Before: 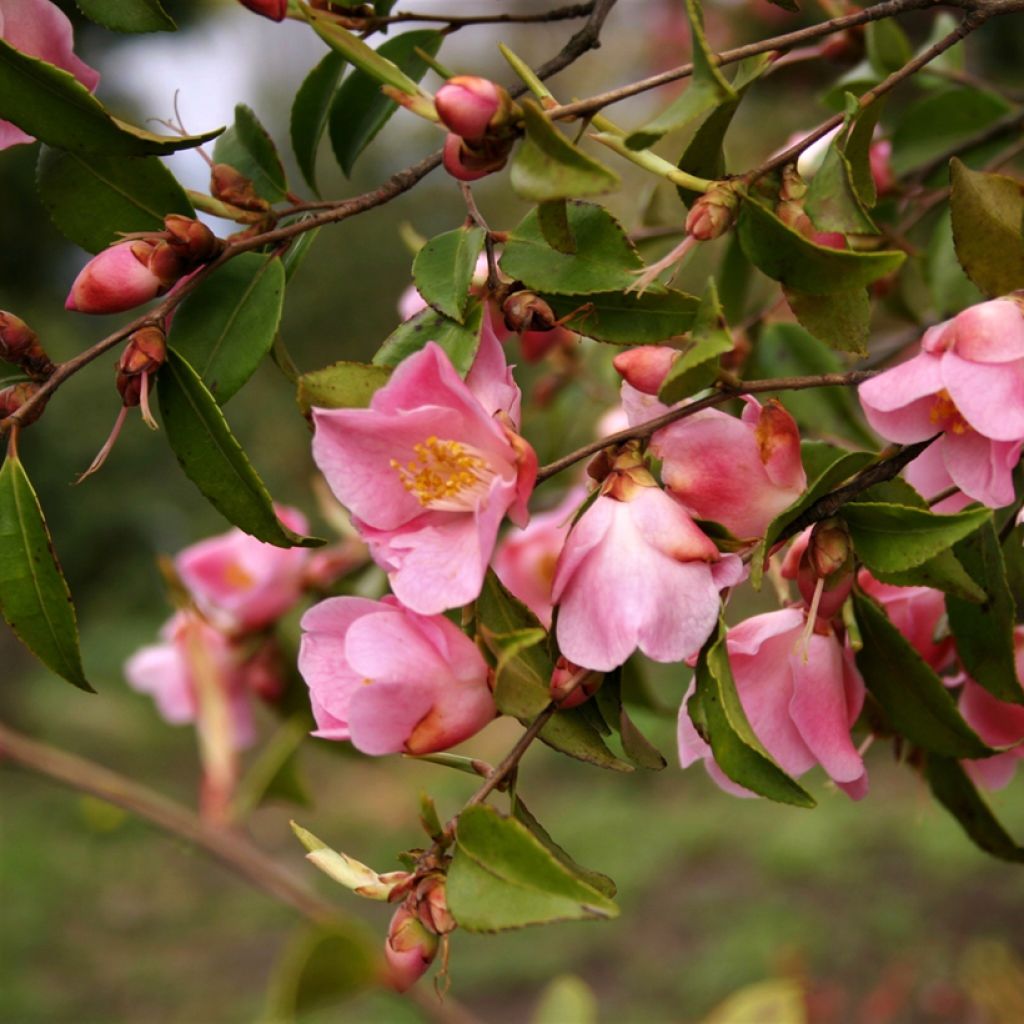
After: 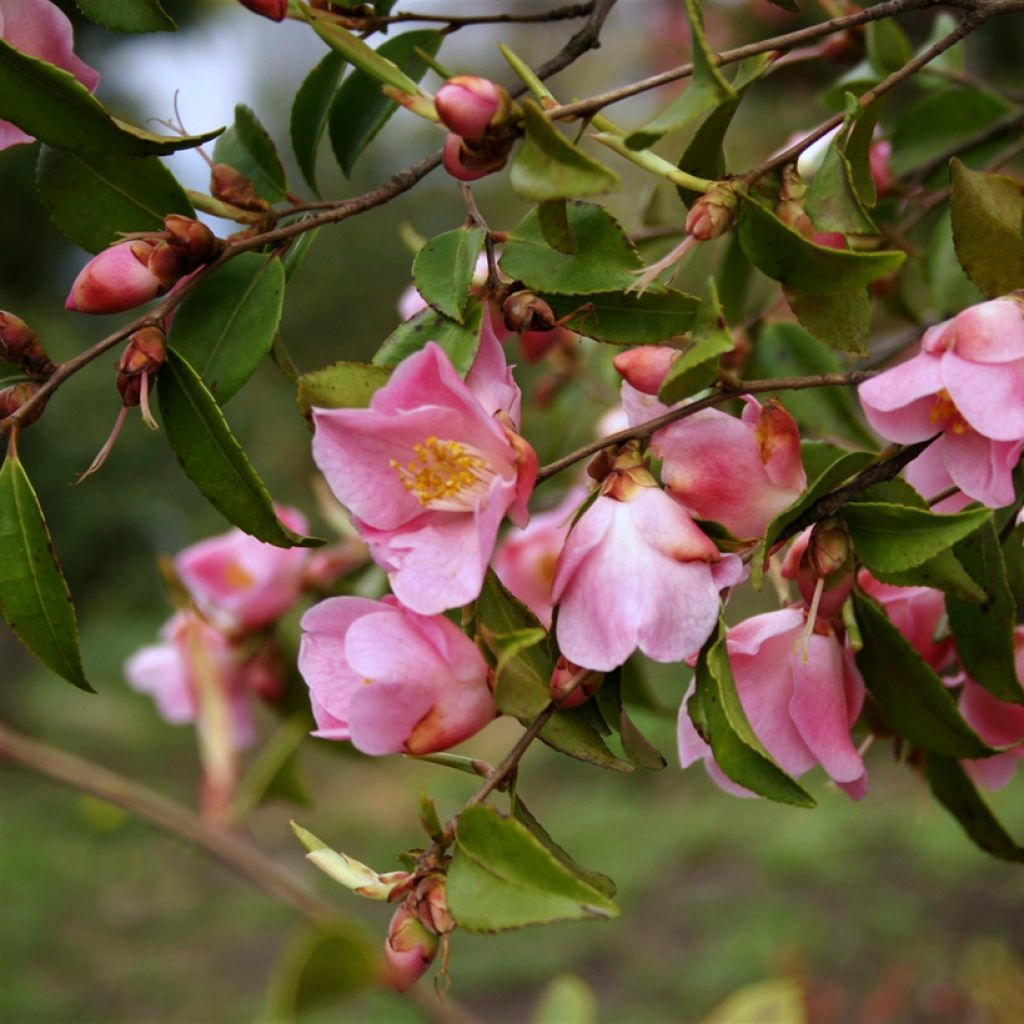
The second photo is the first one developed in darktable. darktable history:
white balance: red 0.925, blue 1.046
base curve: curves: ch0 [(0, 0) (0.297, 0.298) (1, 1)], preserve colors none
